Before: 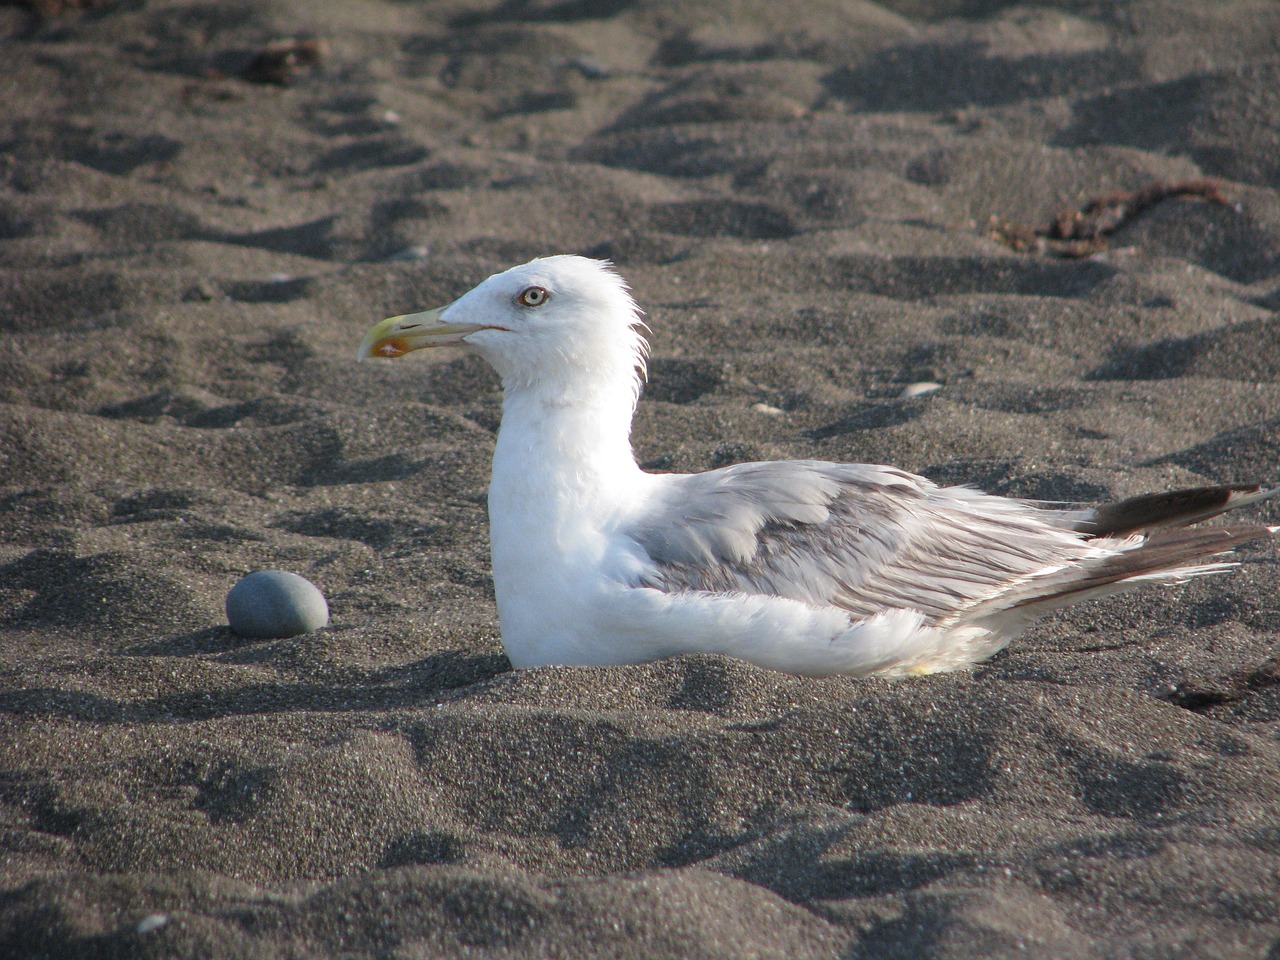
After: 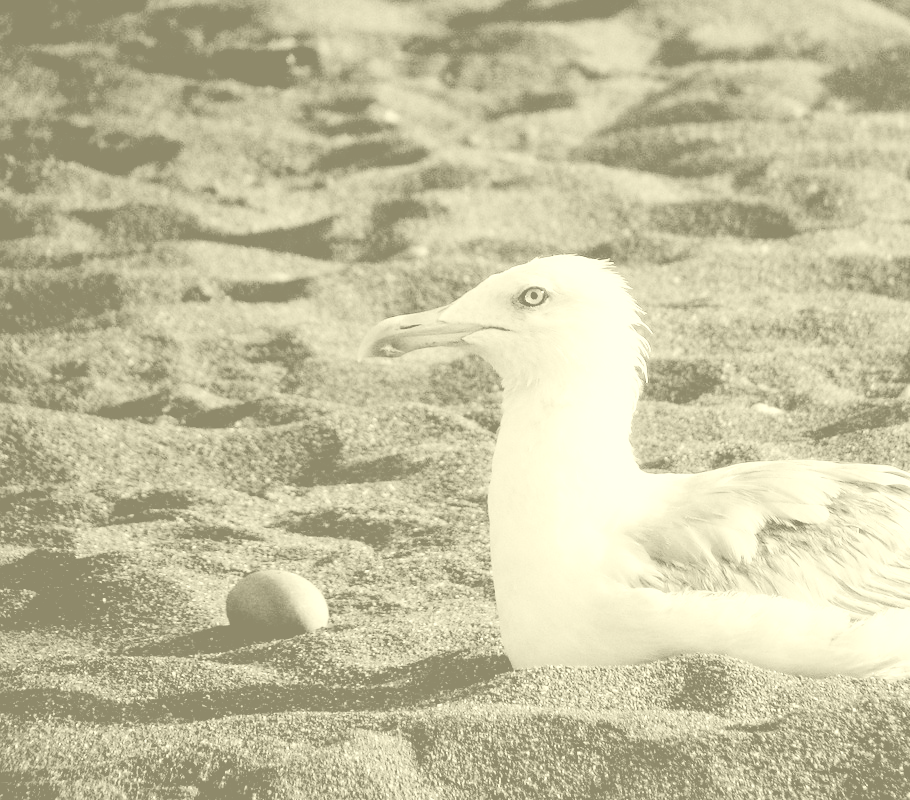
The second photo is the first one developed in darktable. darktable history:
colorize: hue 43.2°, saturation 40%, version 1
crop: right 28.885%, bottom 16.626%
white balance: red 0.988, blue 1.017
exposure: black level correction 0.035, exposure 0.9 EV, compensate highlight preservation false
filmic rgb: black relative exposure -5 EV, hardness 2.88, contrast 1.3, highlights saturation mix -10%
color correction: saturation 2.15
